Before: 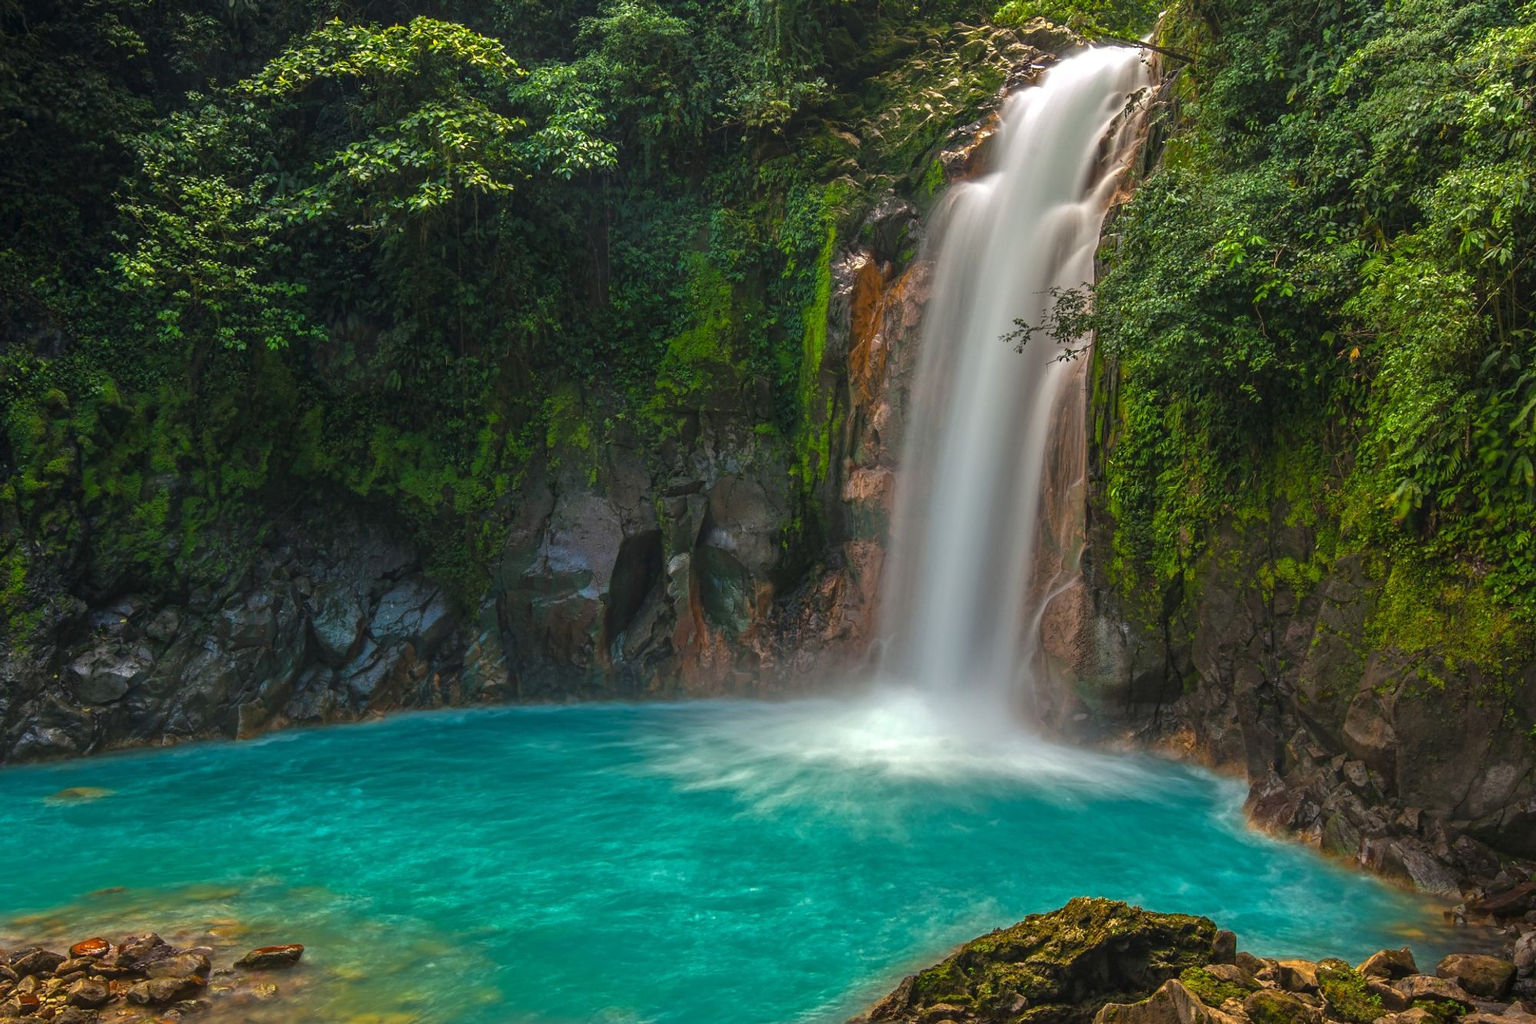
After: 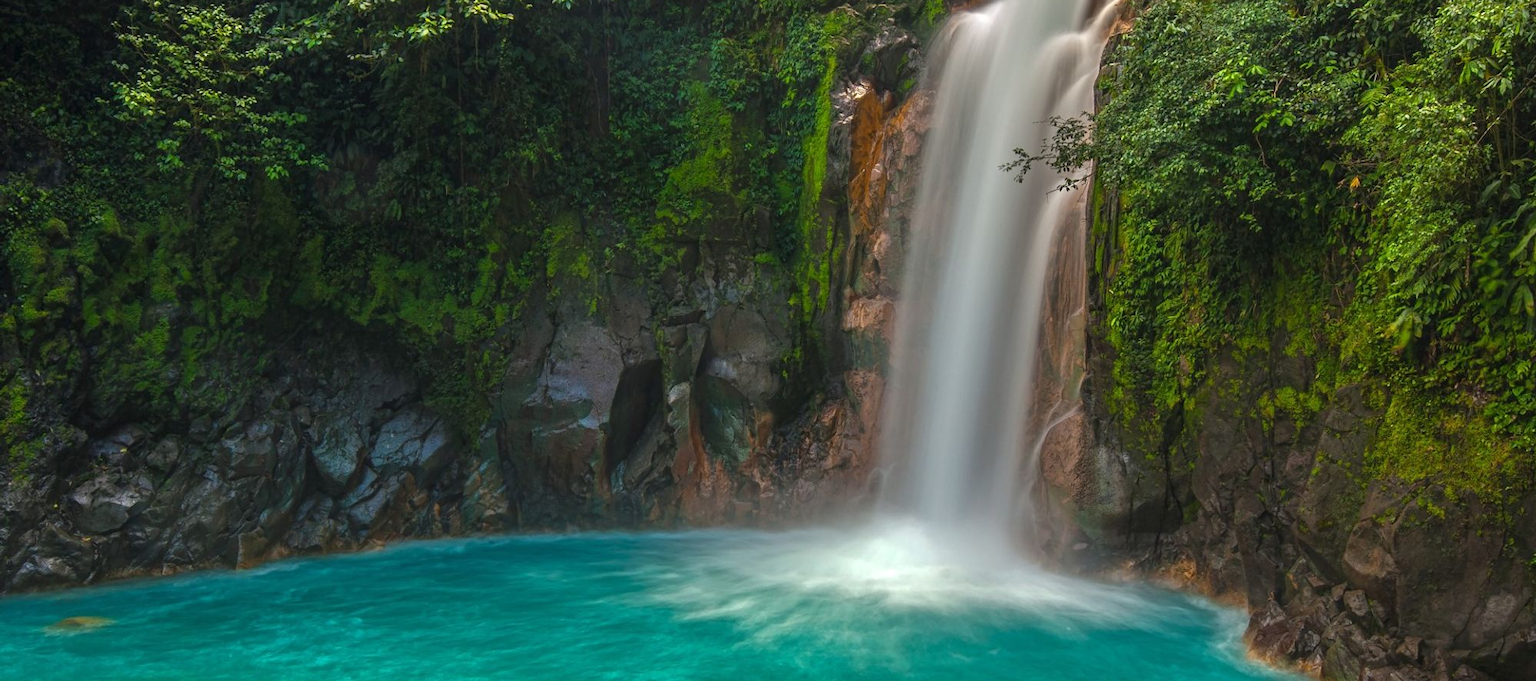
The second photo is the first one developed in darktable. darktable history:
tone equalizer: mask exposure compensation -0.493 EV
crop: top 16.663%, bottom 16.721%
